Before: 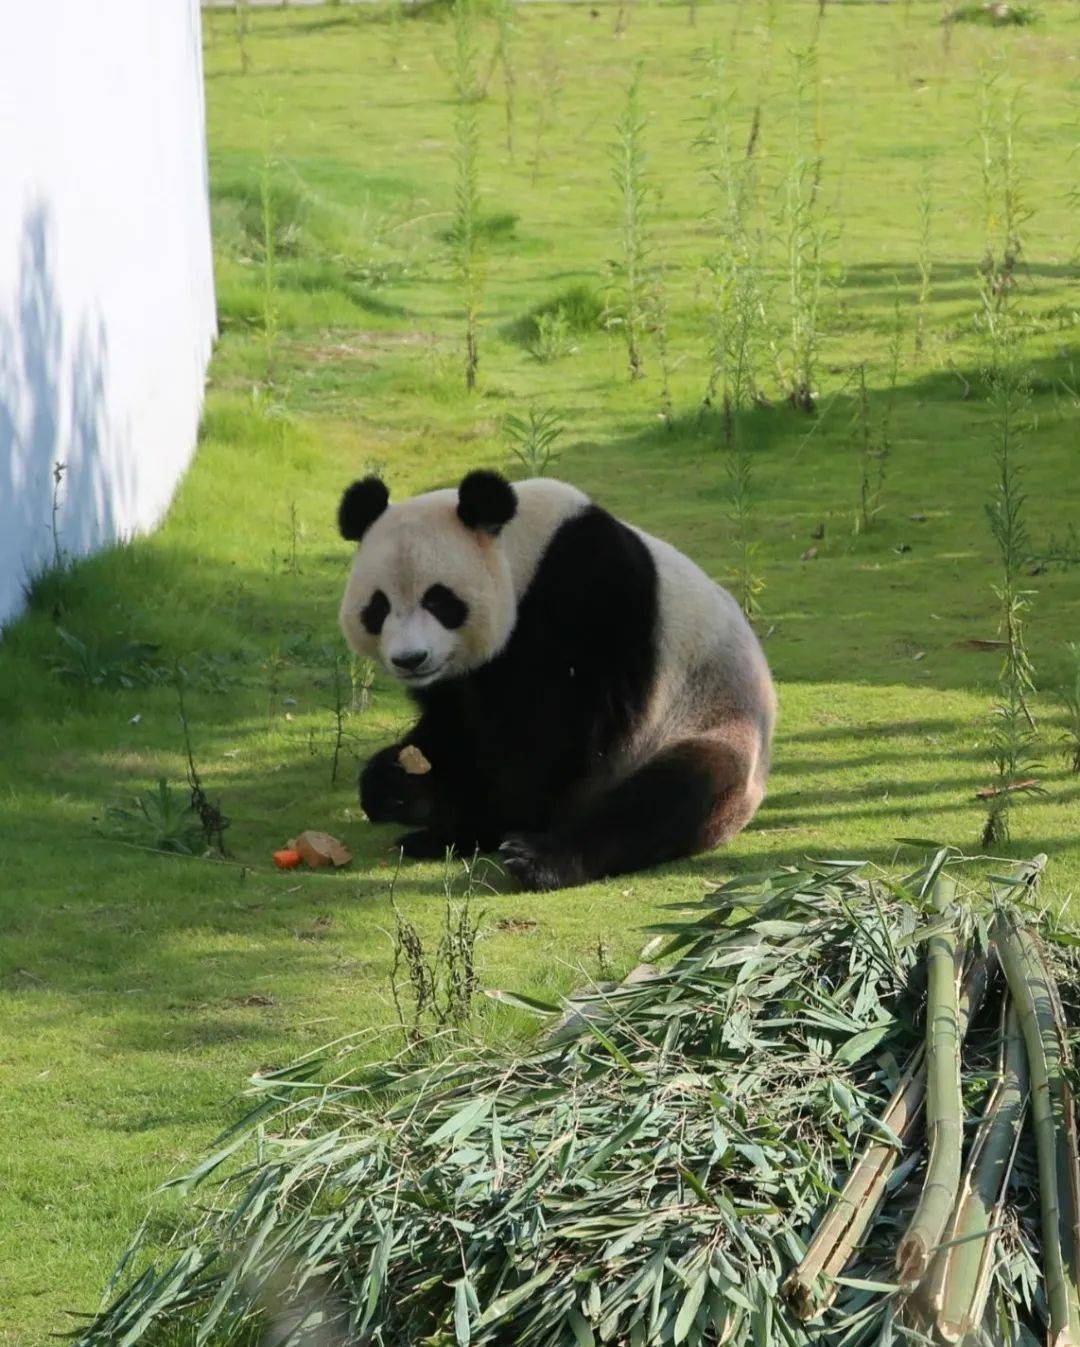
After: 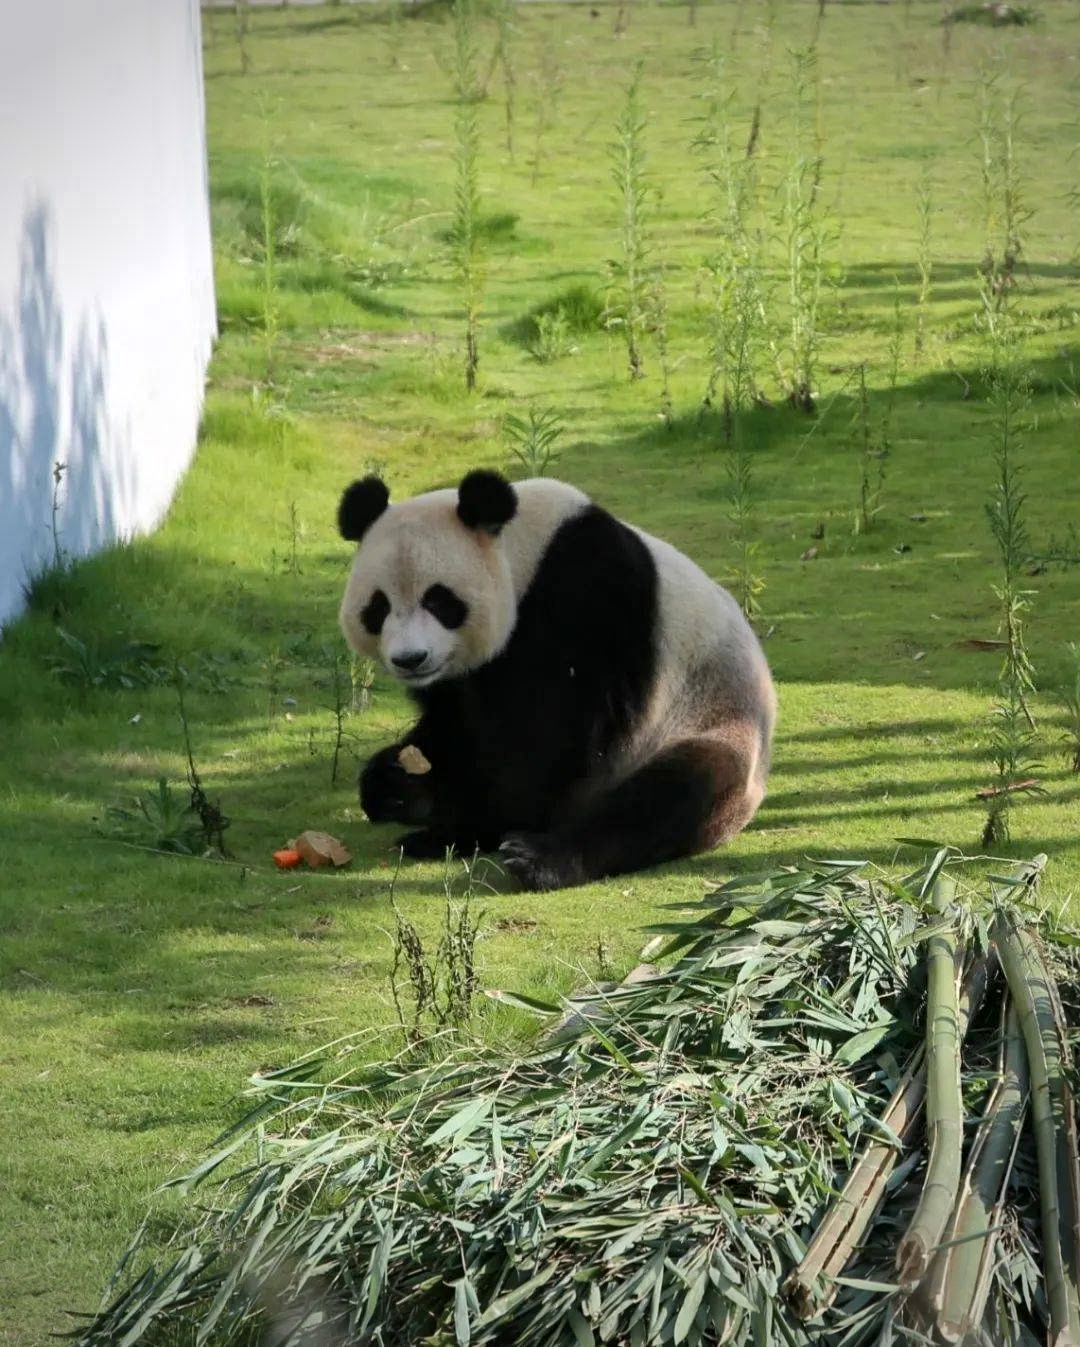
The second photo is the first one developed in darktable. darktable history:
vignetting: fall-off start 88.89%, fall-off radius 43.73%, brightness -0.413, saturation -0.299, width/height ratio 1.163
local contrast: mode bilateral grid, contrast 21, coarseness 51, detail 133%, midtone range 0.2
